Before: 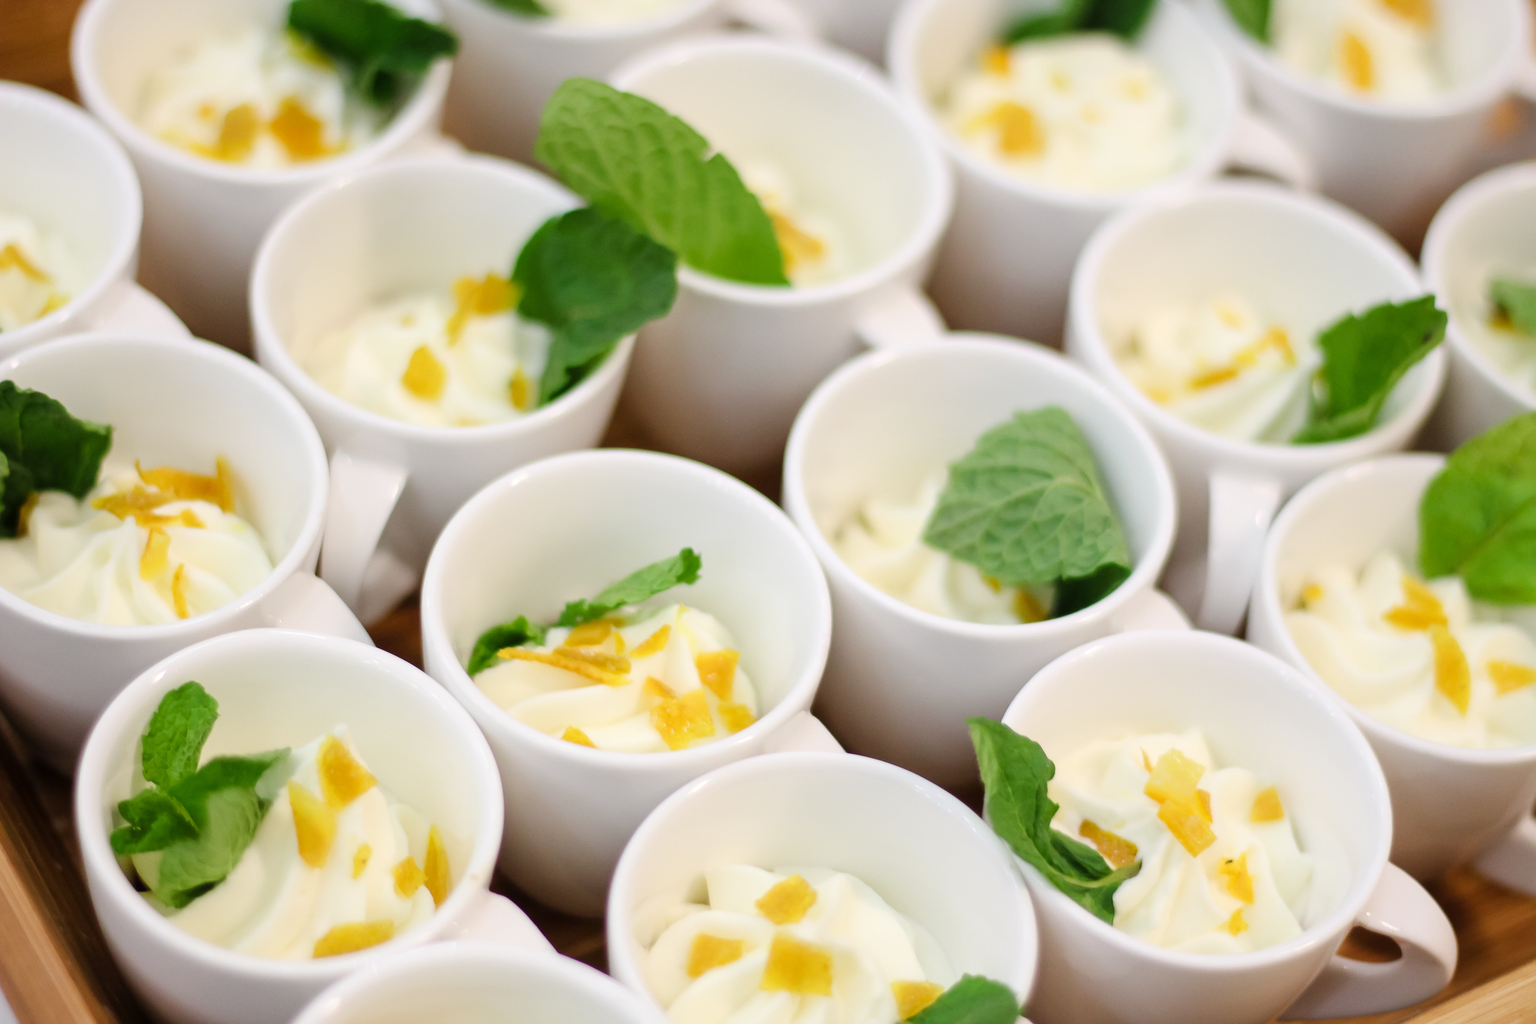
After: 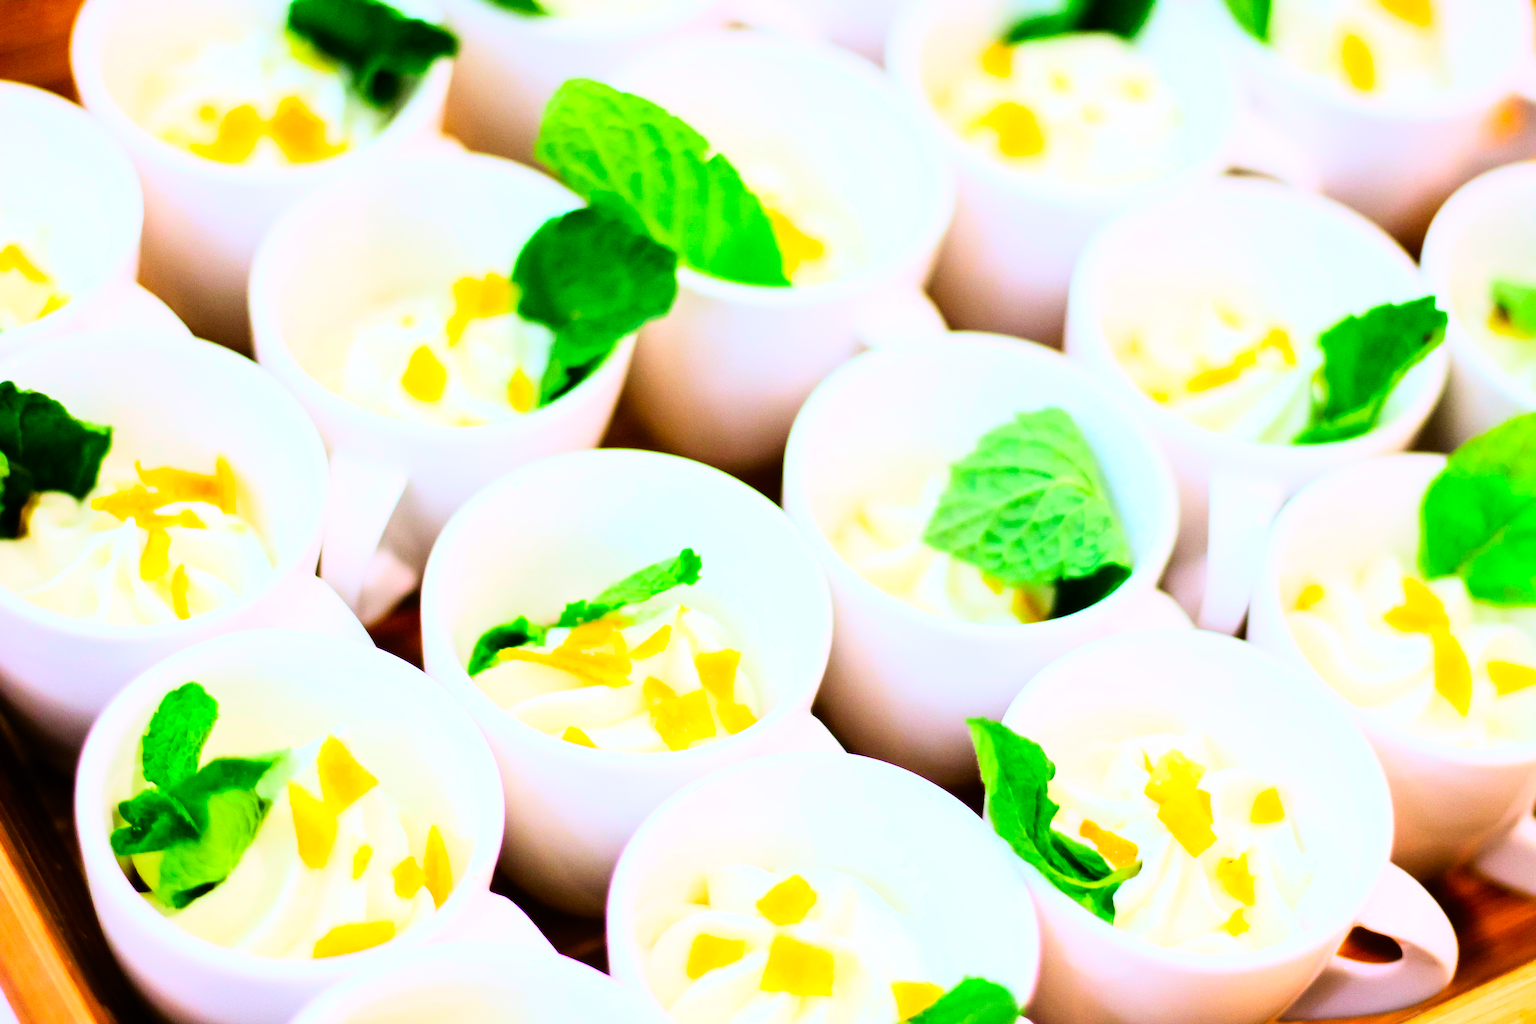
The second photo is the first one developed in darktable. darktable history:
white balance: red 0.954, blue 1.079
rgb curve: curves: ch0 [(0, 0) (0.21, 0.15) (0.24, 0.21) (0.5, 0.75) (0.75, 0.96) (0.89, 0.99) (1, 1)]; ch1 [(0, 0.02) (0.21, 0.13) (0.25, 0.2) (0.5, 0.67) (0.75, 0.9) (0.89, 0.97) (1, 1)]; ch2 [(0, 0.02) (0.21, 0.13) (0.25, 0.2) (0.5, 0.67) (0.75, 0.9) (0.89, 0.97) (1, 1)], compensate middle gray true
color correction: highlights a* 1.59, highlights b* -1.7, saturation 2.48
color zones: curves: ch0 [(0, 0.5) (0.143, 0.5) (0.286, 0.5) (0.429, 0.504) (0.571, 0.5) (0.714, 0.509) (0.857, 0.5) (1, 0.5)]; ch1 [(0, 0.425) (0.143, 0.425) (0.286, 0.375) (0.429, 0.405) (0.571, 0.5) (0.714, 0.47) (0.857, 0.425) (1, 0.435)]; ch2 [(0, 0.5) (0.143, 0.5) (0.286, 0.5) (0.429, 0.517) (0.571, 0.5) (0.714, 0.51) (0.857, 0.5) (1, 0.5)]
